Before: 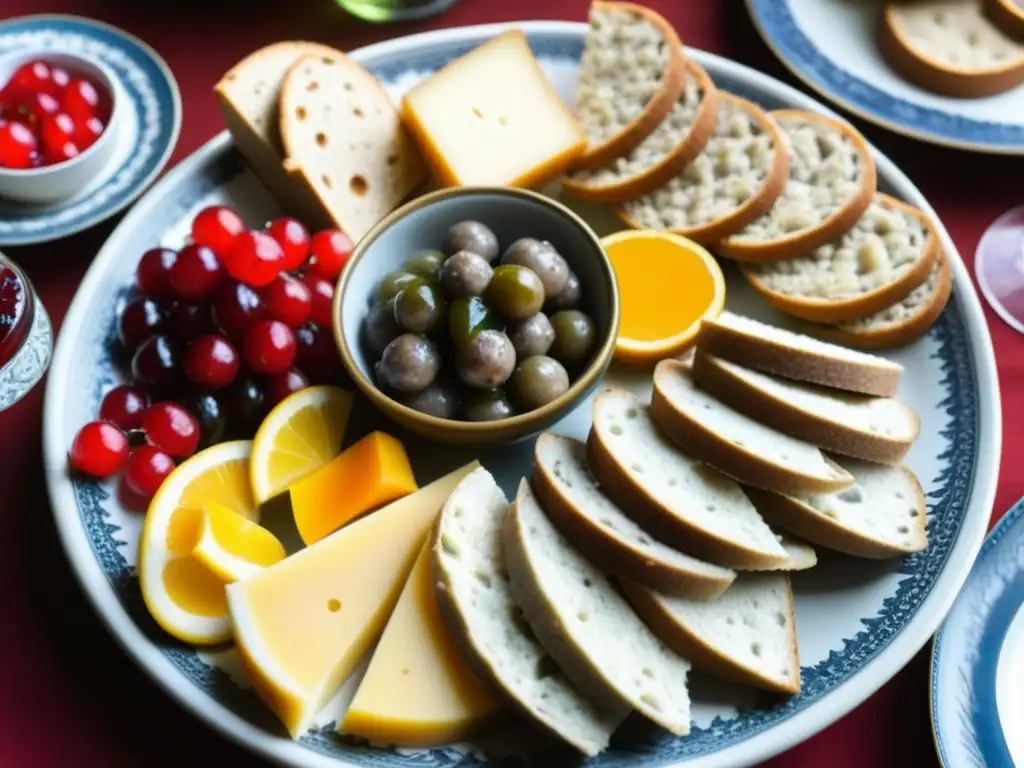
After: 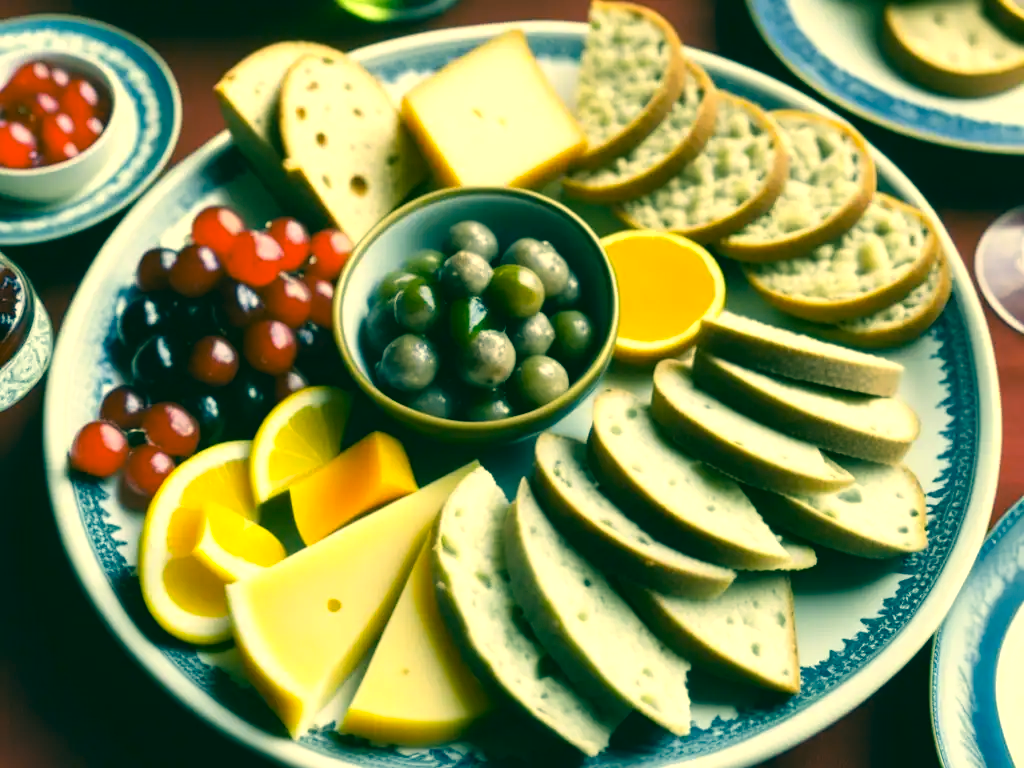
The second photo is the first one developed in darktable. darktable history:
color correction: highlights a* 2.2, highlights b* 34.11, shadows a* -36.8, shadows b* -6.01
exposure: exposure 0.294 EV, compensate highlight preservation false
